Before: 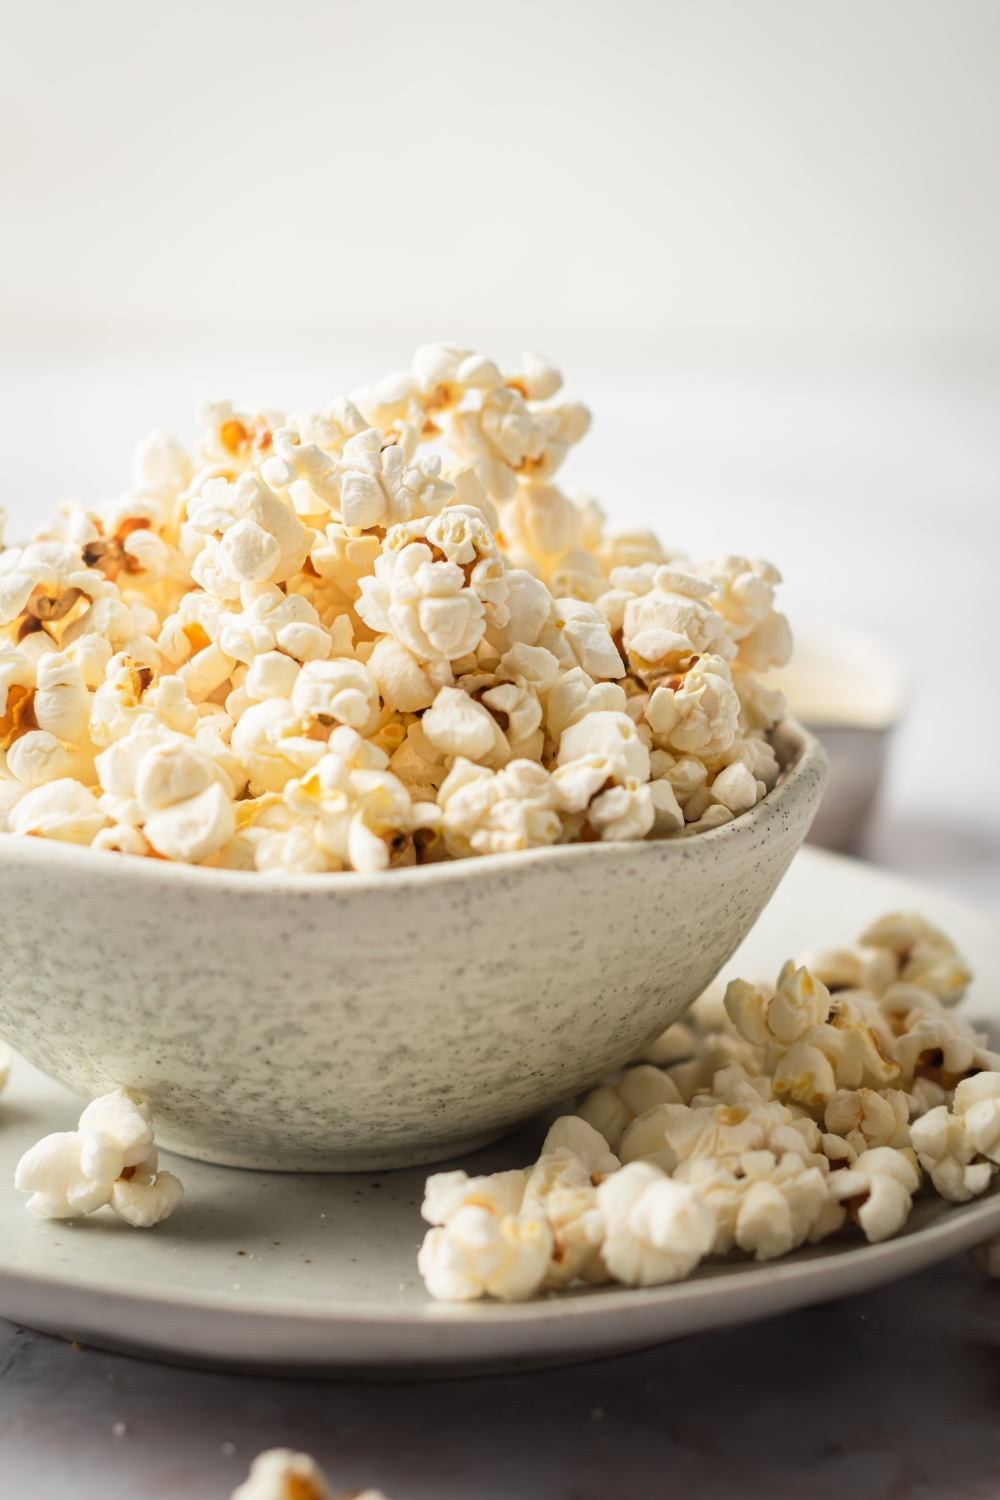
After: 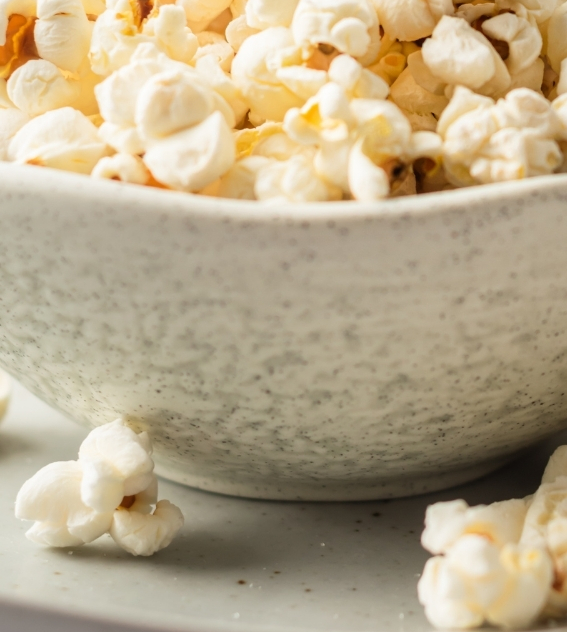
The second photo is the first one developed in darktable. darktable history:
crop: top 44.744%, right 43.286%, bottom 13.081%
